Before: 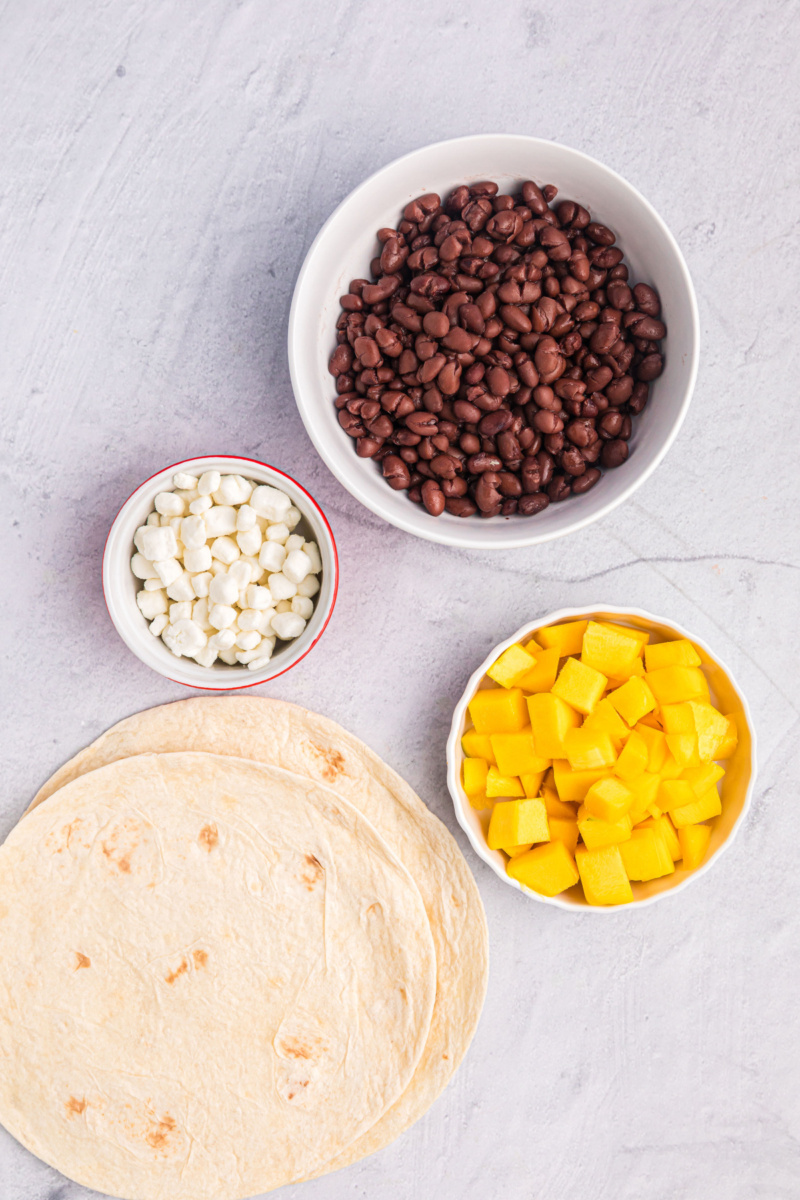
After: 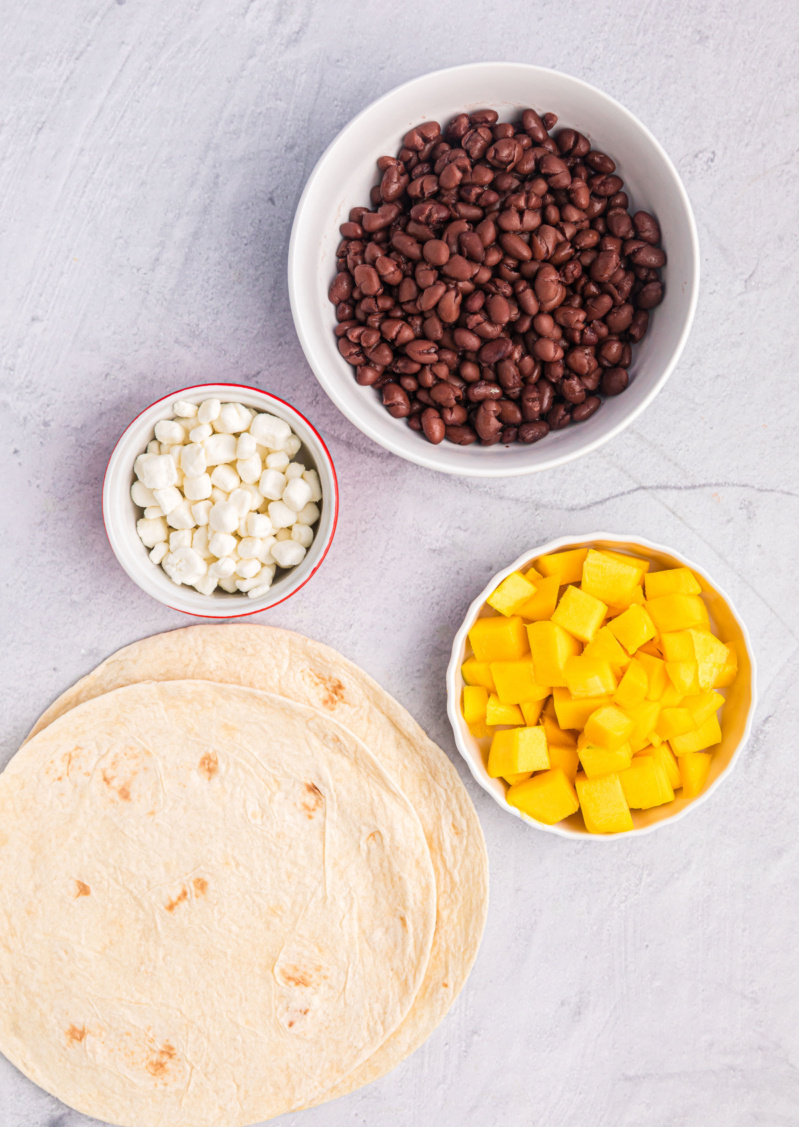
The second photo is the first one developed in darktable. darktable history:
crop and rotate: top 6.063%
